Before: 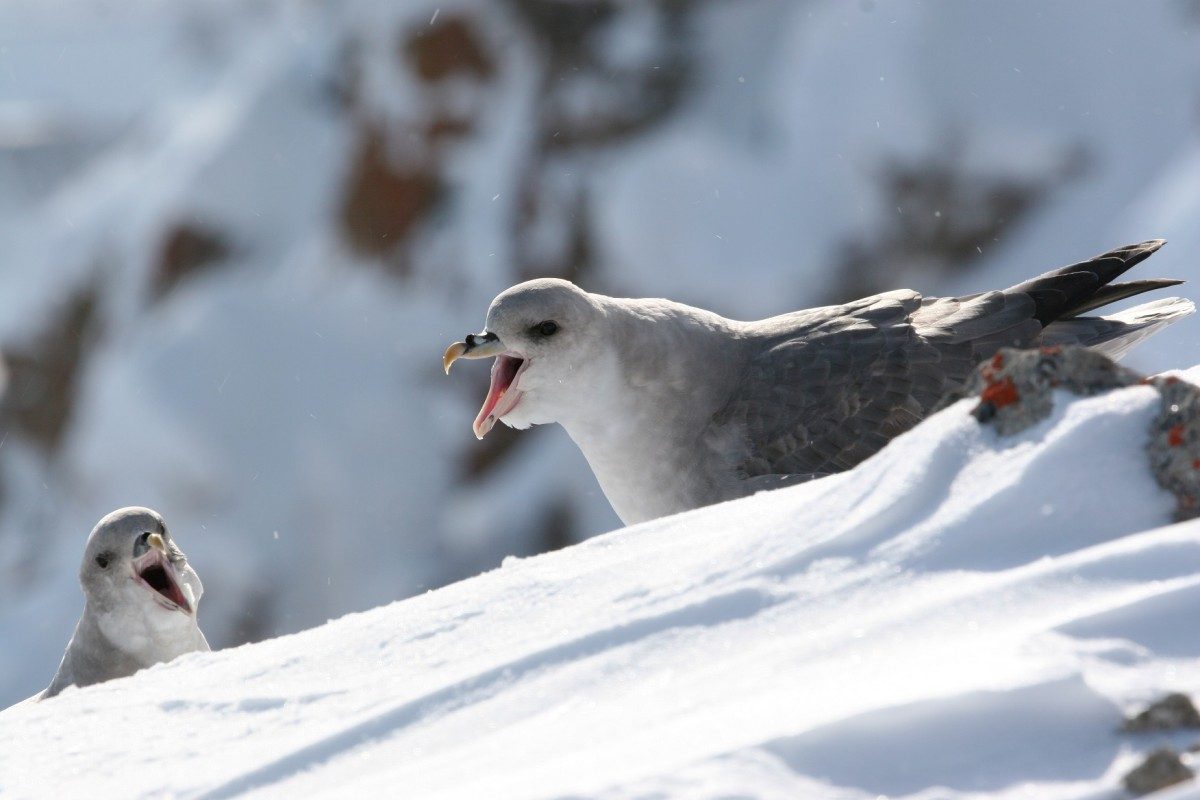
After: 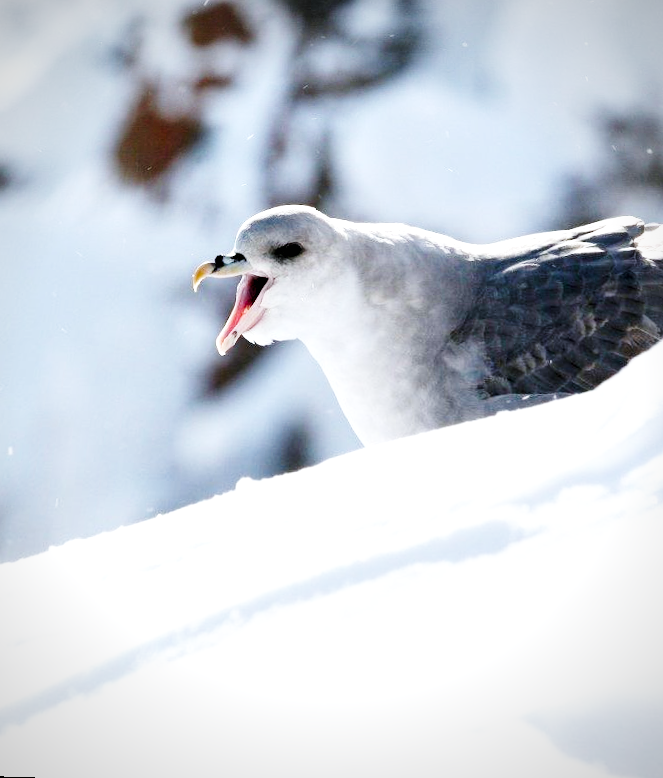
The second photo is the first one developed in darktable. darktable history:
contrast brightness saturation: contrast 0.07, brightness -0.14, saturation 0.11
vignetting: fall-off radius 63.6%
base curve: curves: ch0 [(0, 0.003) (0.001, 0.002) (0.006, 0.004) (0.02, 0.022) (0.048, 0.086) (0.094, 0.234) (0.162, 0.431) (0.258, 0.629) (0.385, 0.8) (0.548, 0.918) (0.751, 0.988) (1, 1)], preserve colors none
rotate and perspective: rotation 0.72°, lens shift (vertical) -0.352, lens shift (horizontal) -0.051, crop left 0.152, crop right 0.859, crop top 0.019, crop bottom 0.964
white balance: red 0.974, blue 1.044
local contrast: mode bilateral grid, contrast 20, coarseness 50, detail 120%, midtone range 0.2
crop and rotate: left 13.409%, right 19.924%
rgb levels: levels [[0.013, 0.434, 0.89], [0, 0.5, 1], [0, 0.5, 1]]
